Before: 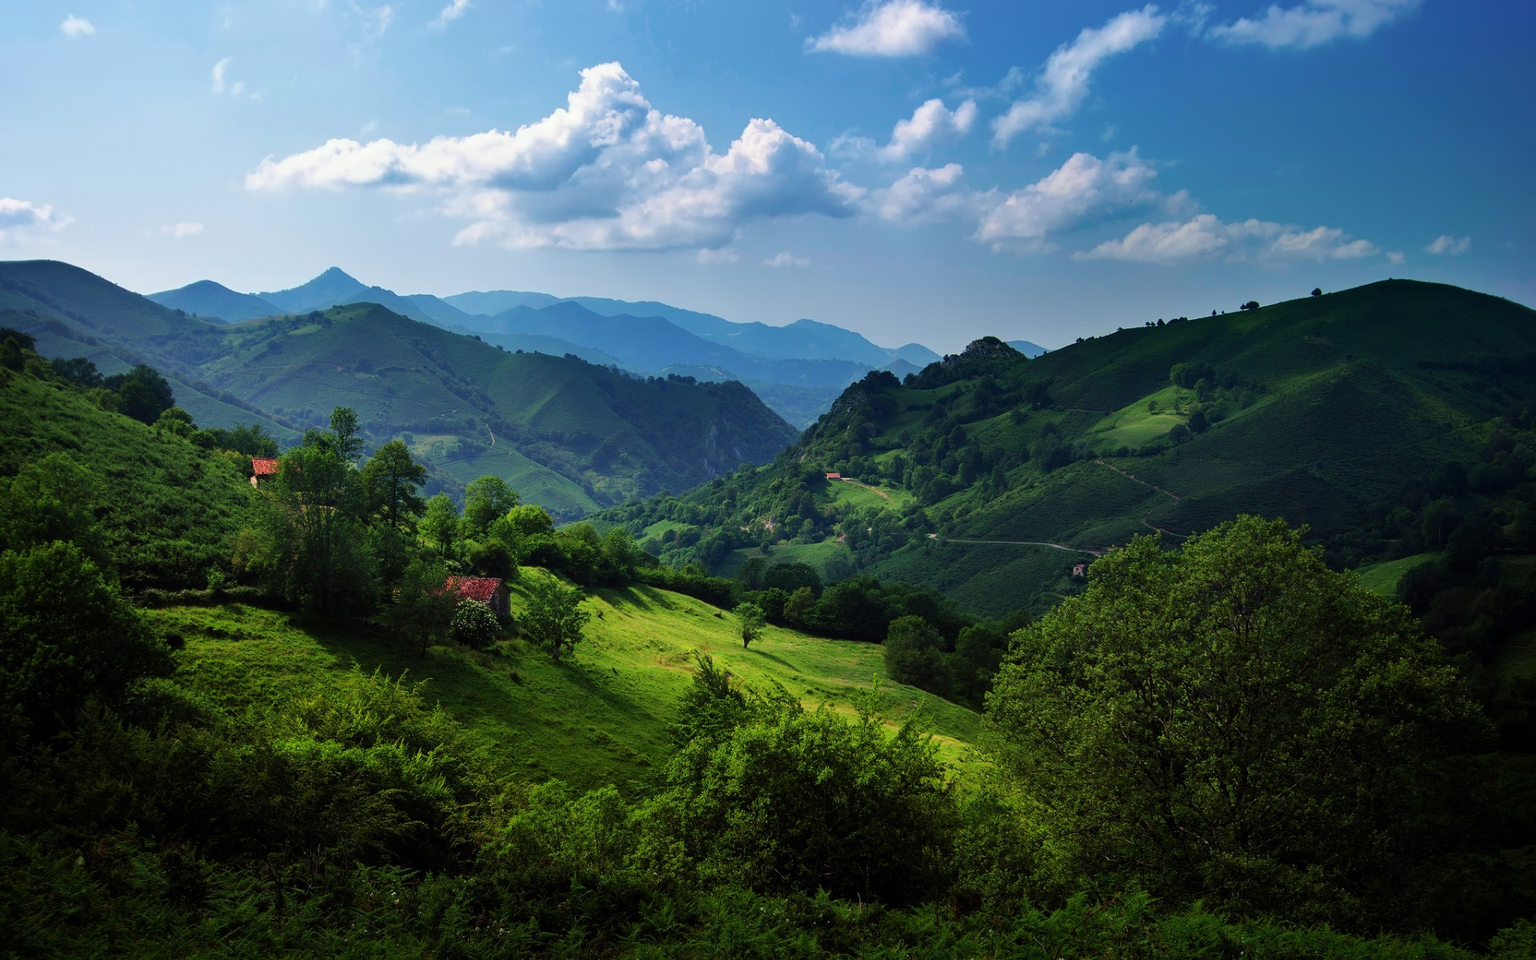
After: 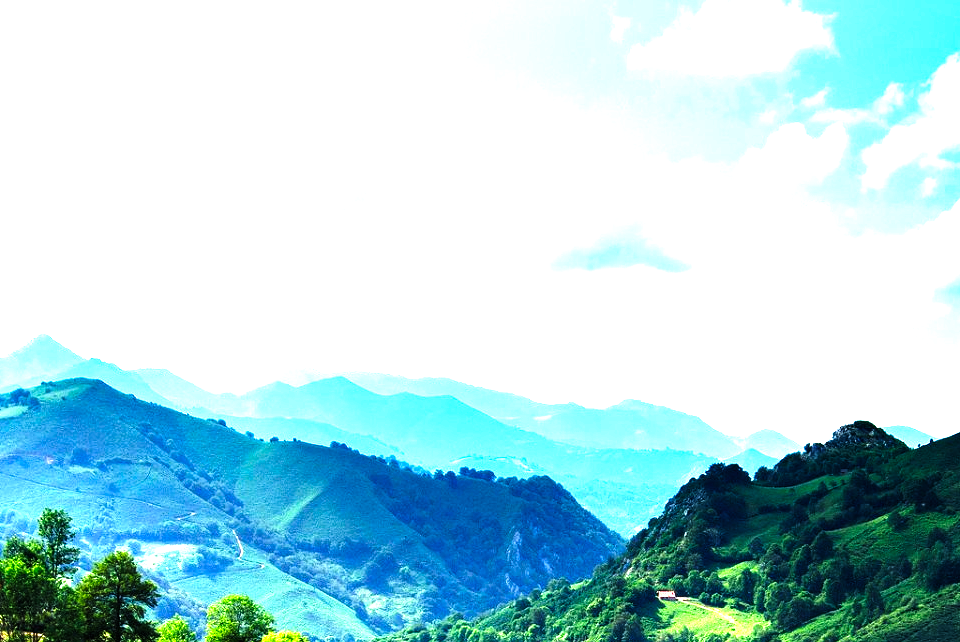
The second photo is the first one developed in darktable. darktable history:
crop: left 19.556%, right 30.401%, bottom 46.458%
base curve: curves: ch0 [(0, 0) (0.007, 0.004) (0.027, 0.03) (0.046, 0.07) (0.207, 0.54) (0.442, 0.872) (0.673, 0.972) (1, 1)], preserve colors none
levels: levels [0.012, 0.367, 0.697]
